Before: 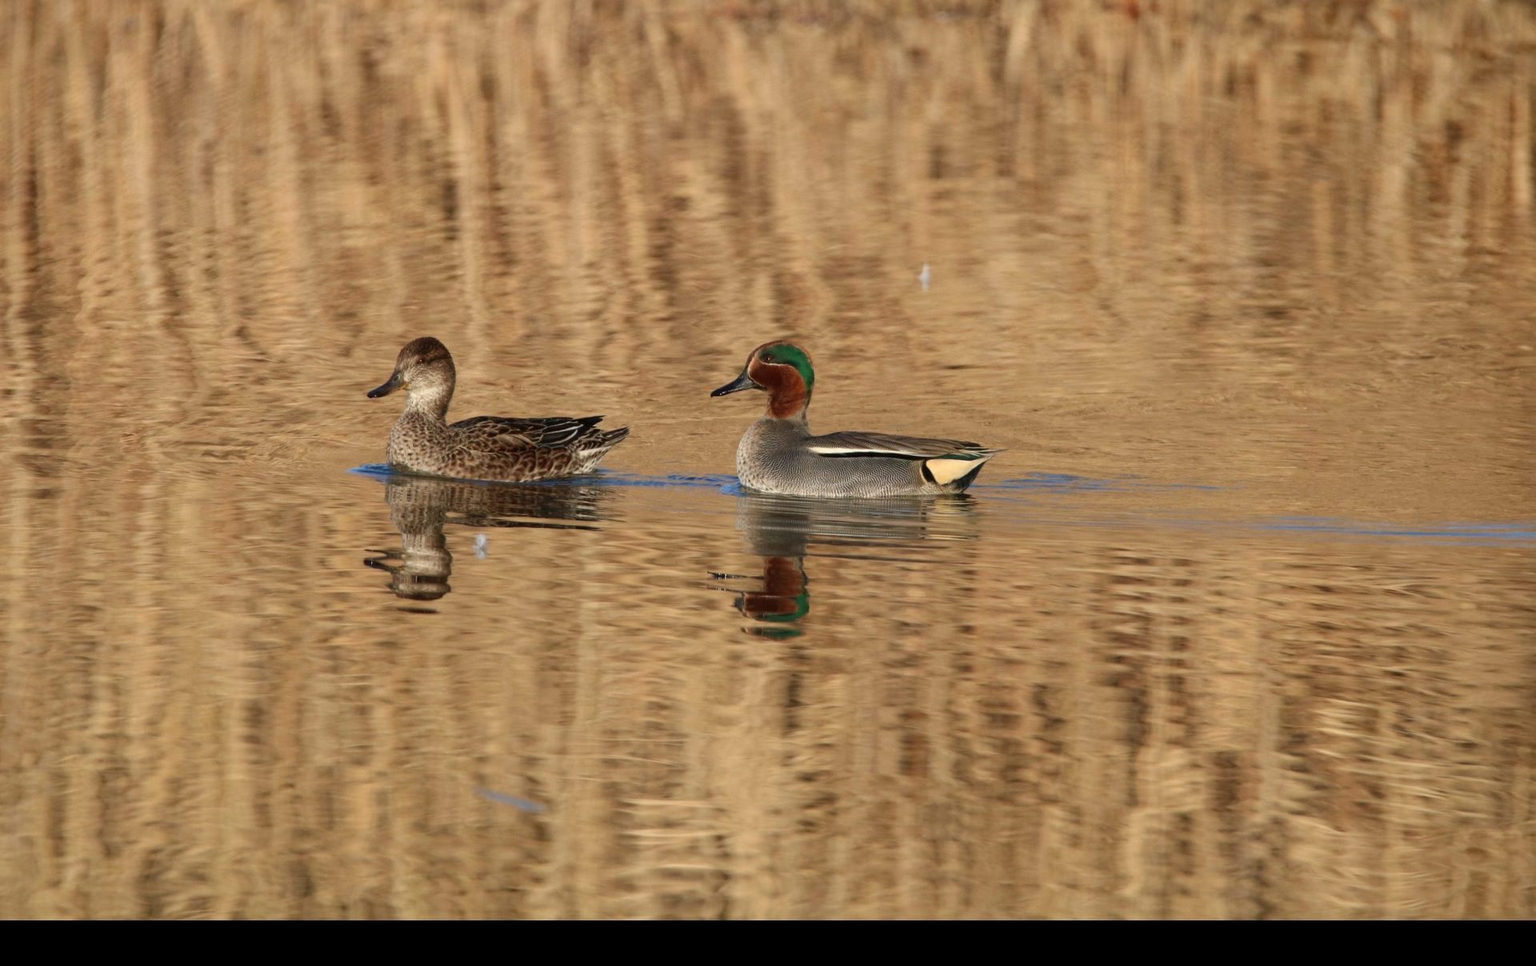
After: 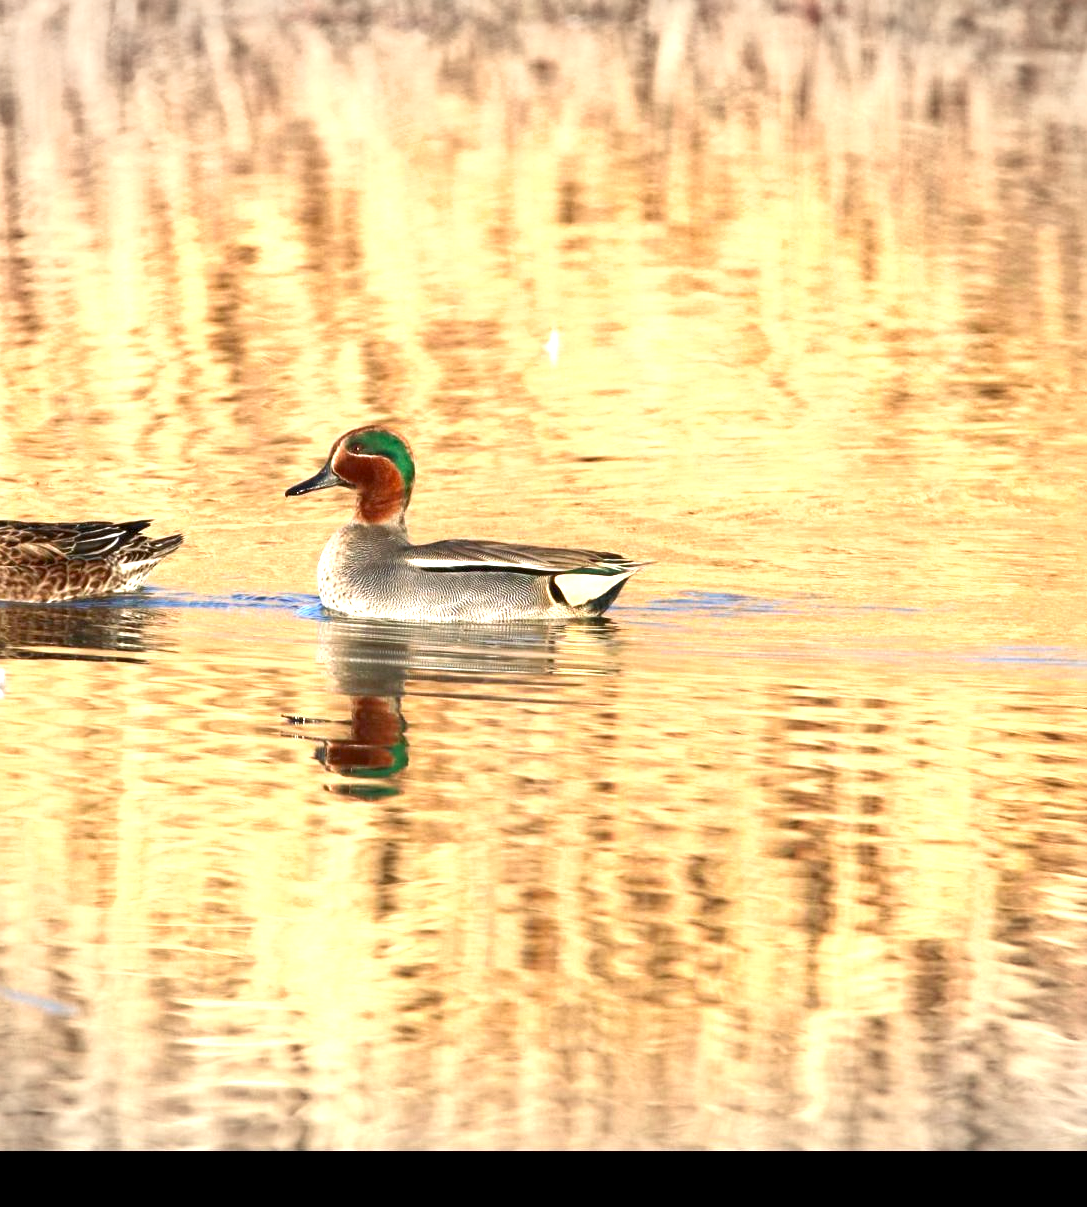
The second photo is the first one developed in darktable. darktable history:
vignetting: fall-off start 100%, brightness -0.282, width/height ratio 1.31
exposure: black level correction 0.001, exposure 1.84 EV, compensate highlight preservation false
crop: left 31.458%, top 0%, right 11.876%
shadows and highlights: shadows 37.27, highlights -28.18, soften with gaussian
